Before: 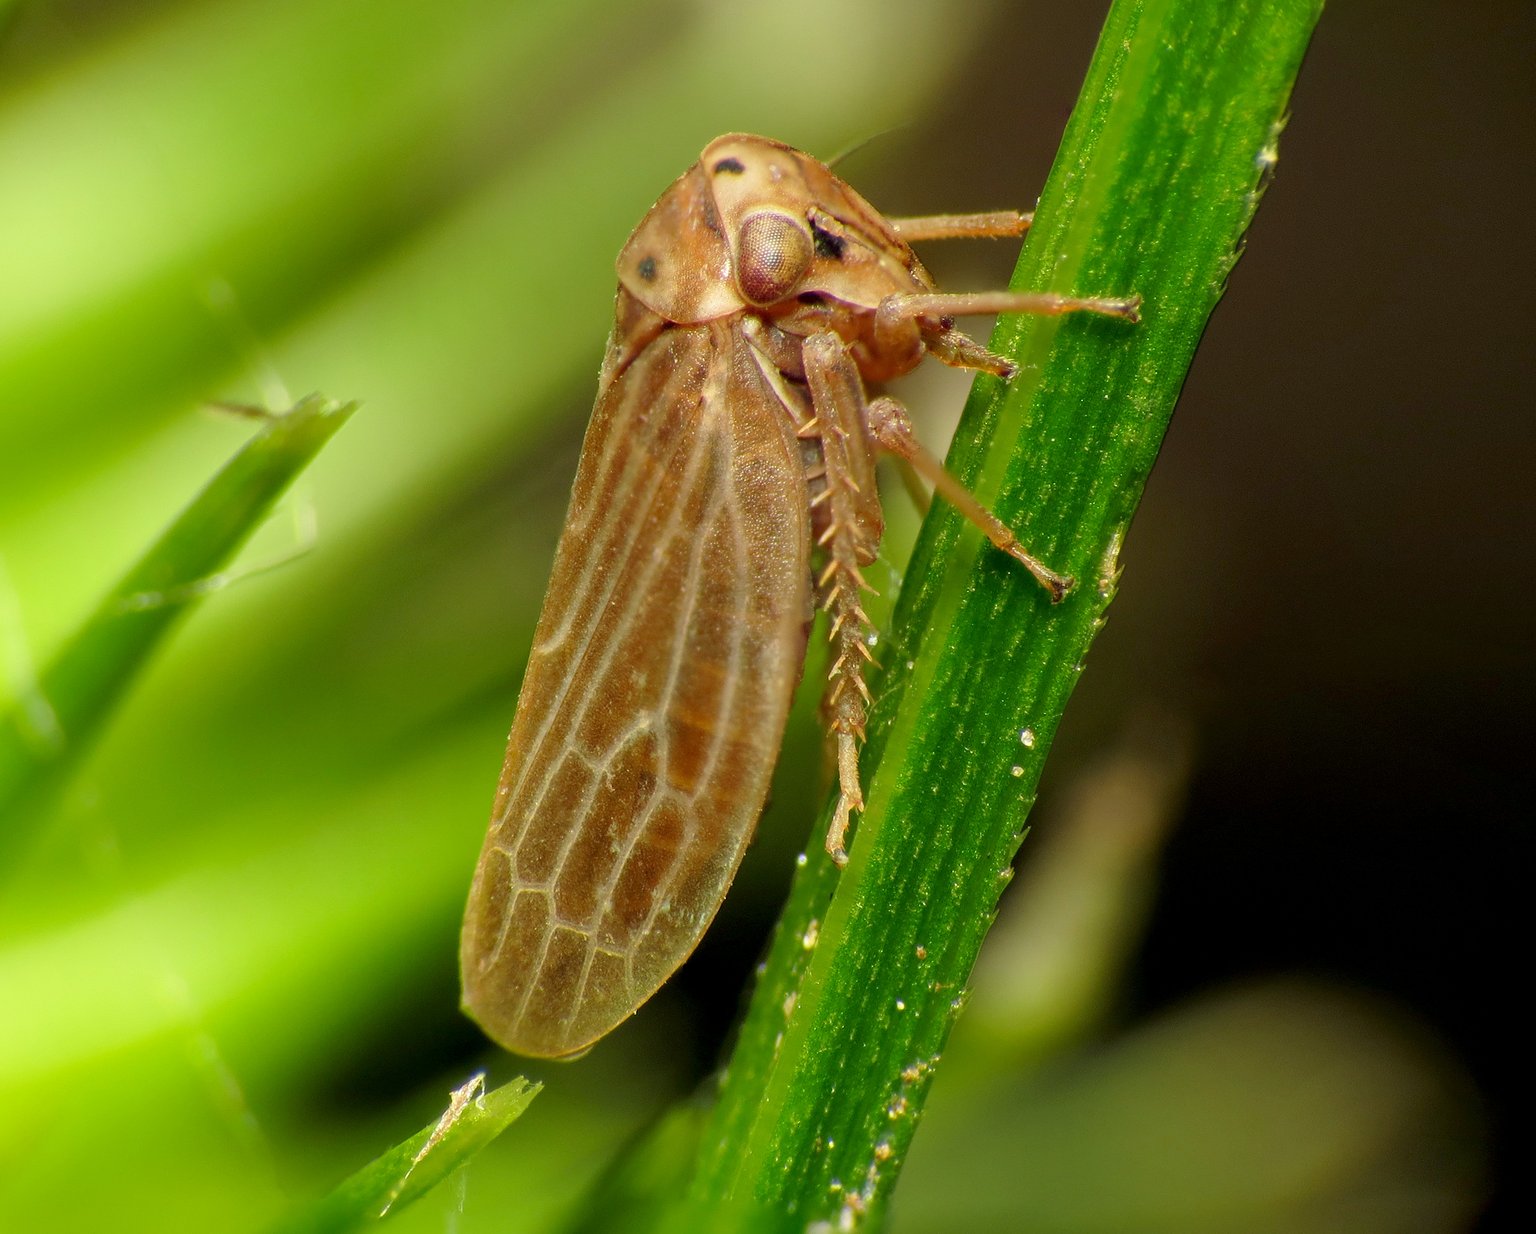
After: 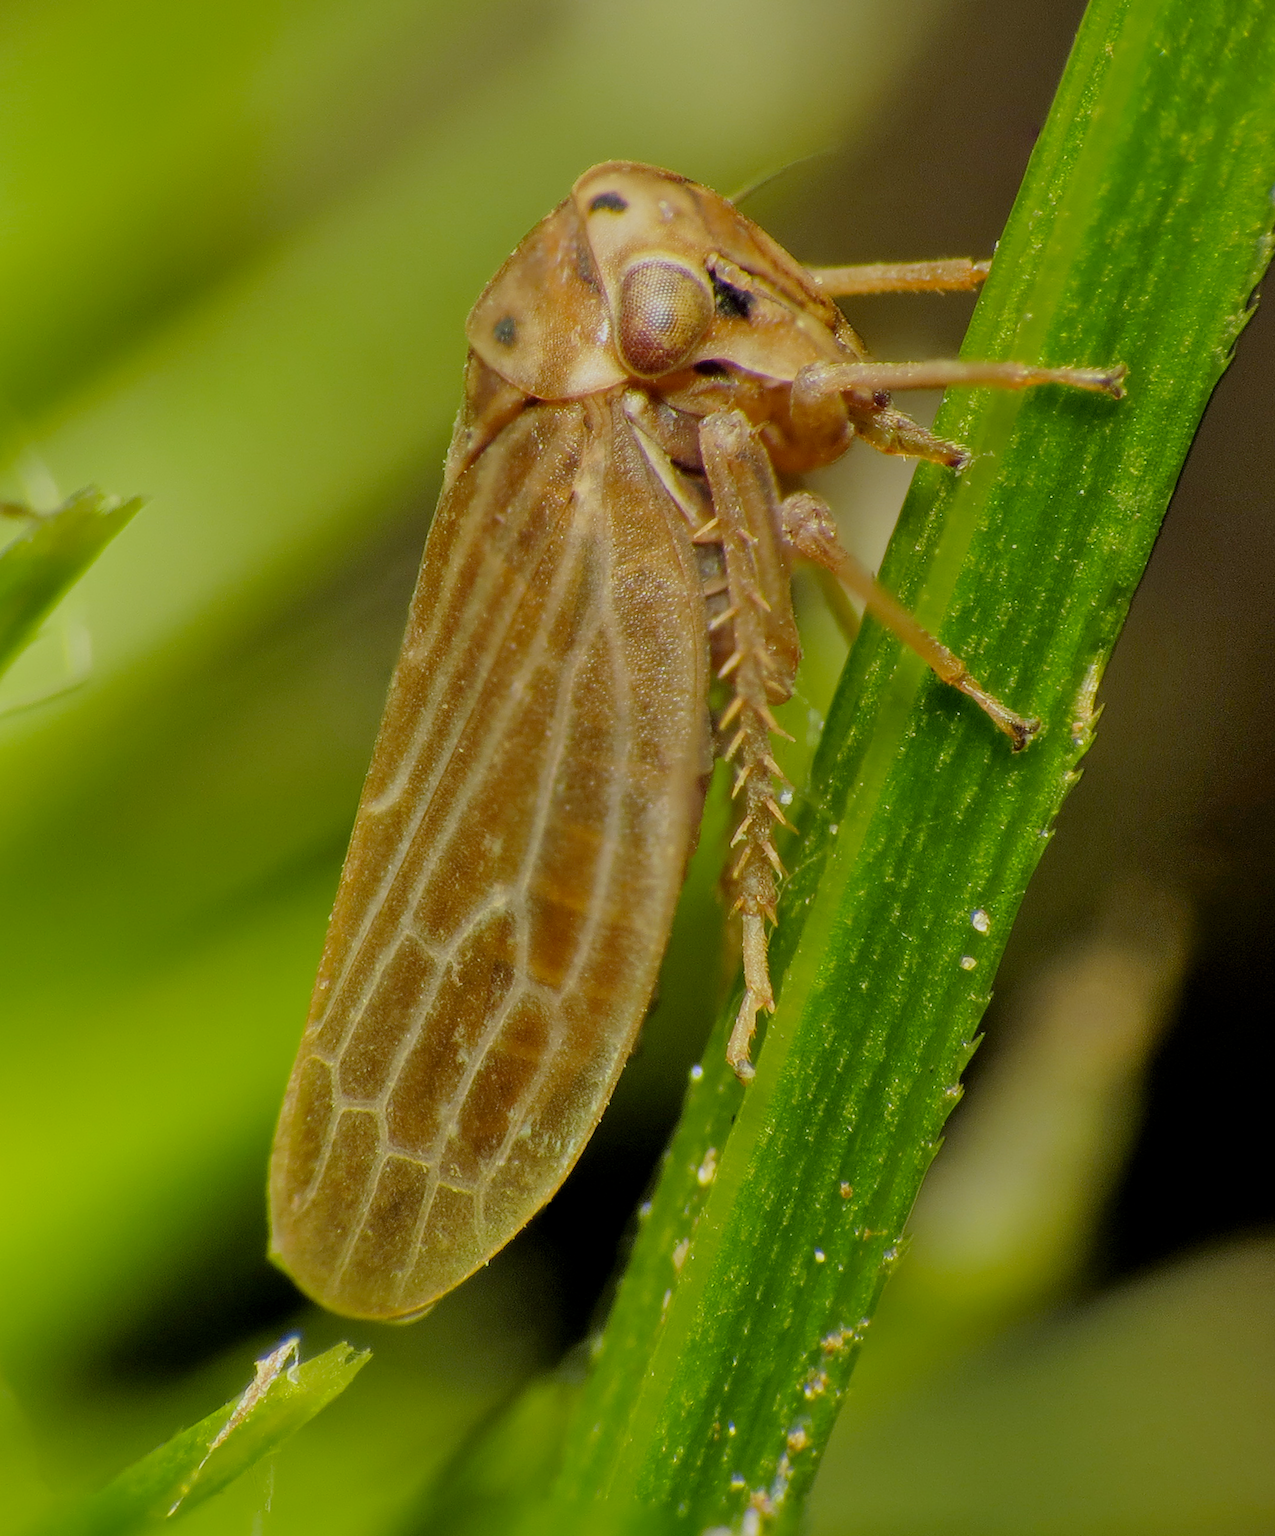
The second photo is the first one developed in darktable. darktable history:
rotate and perspective: rotation 0.192°, lens shift (horizontal) -0.015, crop left 0.005, crop right 0.996, crop top 0.006, crop bottom 0.99
crop: left 15.419%, right 17.914%
white balance: red 0.974, blue 1.044
color contrast: green-magenta contrast 0.8, blue-yellow contrast 1.1, unbound 0
filmic rgb: middle gray luminance 18.42%, black relative exposure -10.5 EV, white relative exposure 3.4 EV, threshold 6 EV, target black luminance 0%, hardness 6.03, latitude 99%, contrast 0.847, shadows ↔ highlights balance 0.505%, add noise in highlights 0, preserve chrominance max RGB, color science v3 (2019), use custom middle-gray values true, iterations of high-quality reconstruction 0, contrast in highlights soft, enable highlight reconstruction true
shadows and highlights: soften with gaussian
exposure: compensate highlight preservation false
